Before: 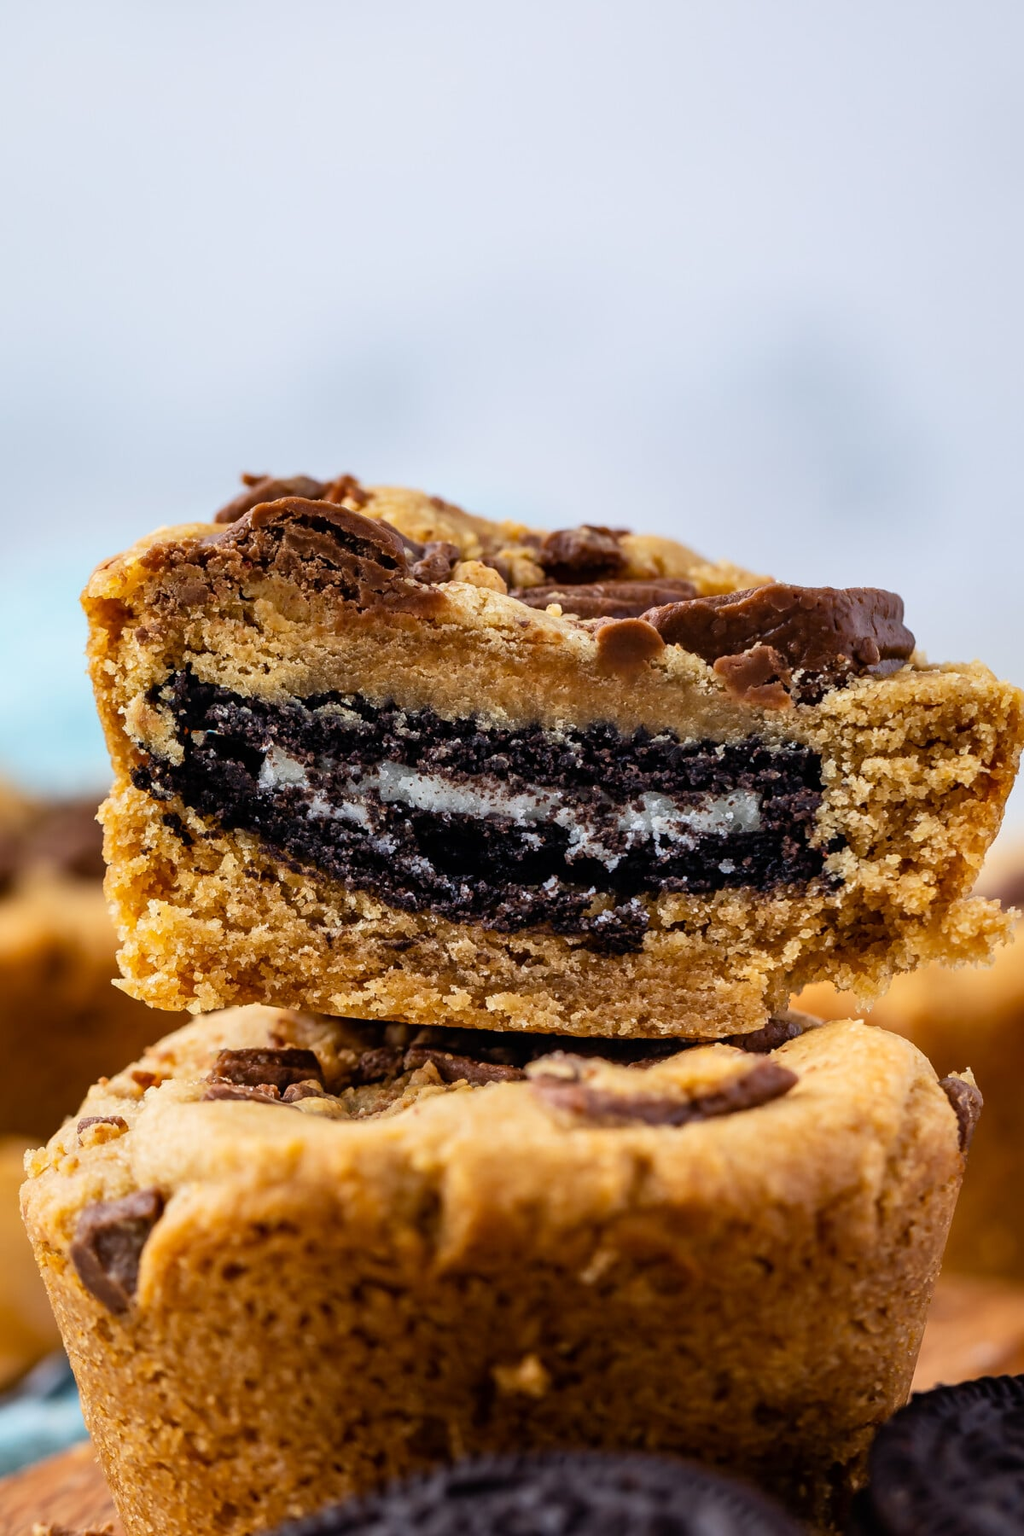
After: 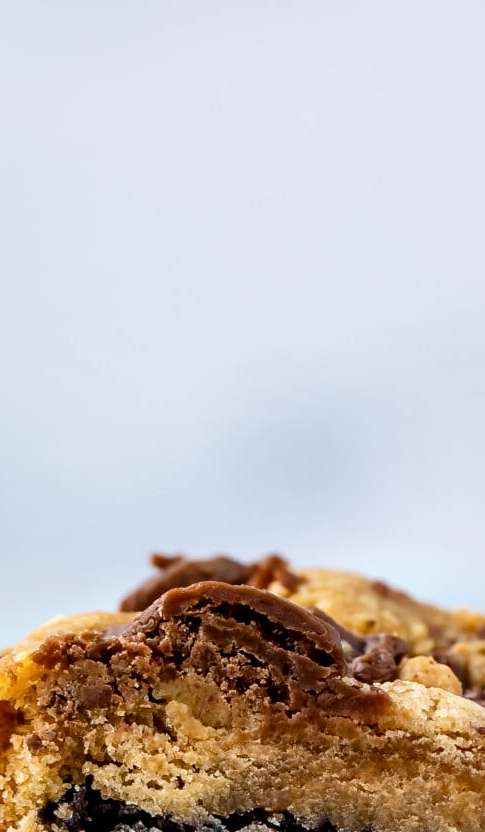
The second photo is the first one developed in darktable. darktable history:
crop and rotate: left 11.014%, top 0.079%, right 48.568%, bottom 53.679%
local contrast: mode bilateral grid, contrast 26, coarseness 59, detail 151%, midtone range 0.2
